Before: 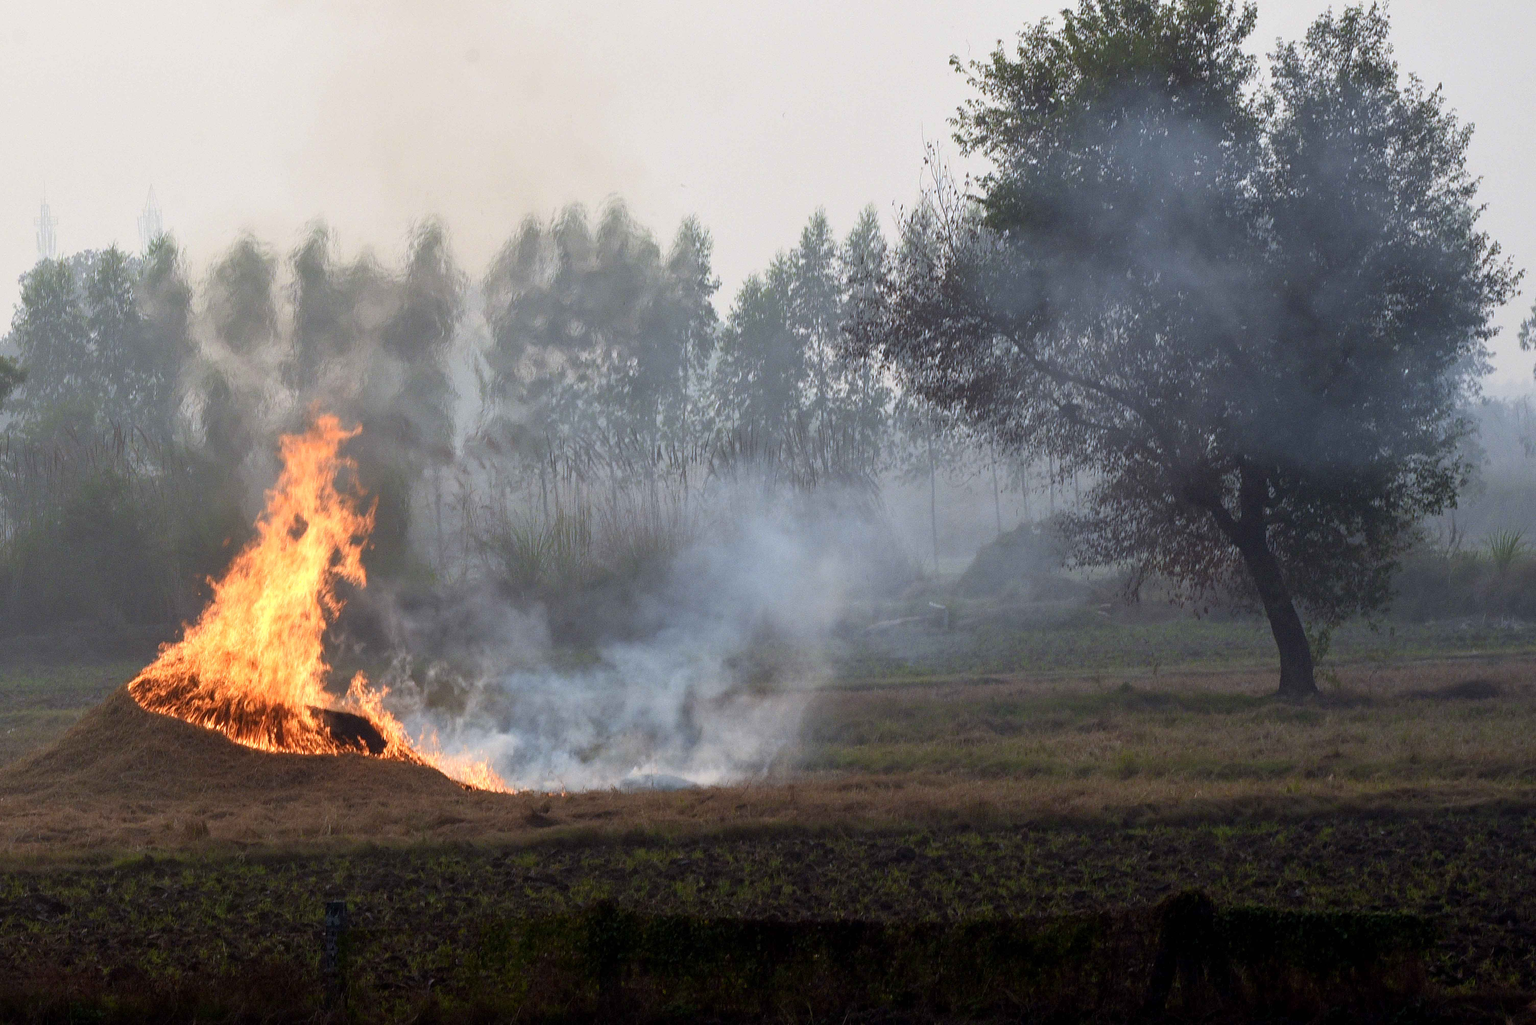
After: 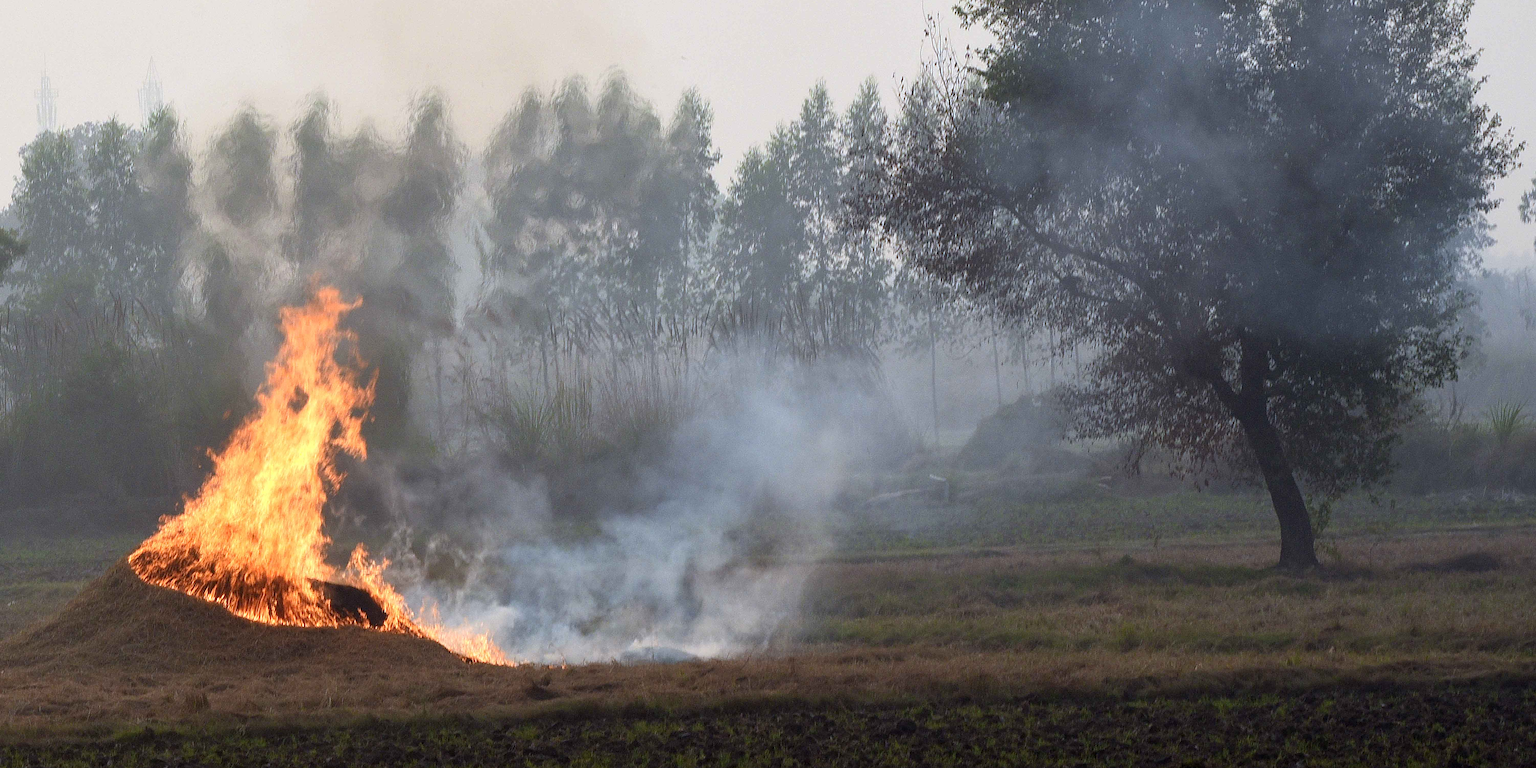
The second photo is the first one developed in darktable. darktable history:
sharpen: on, module defaults
crop and rotate: top 12.5%, bottom 12.5%
